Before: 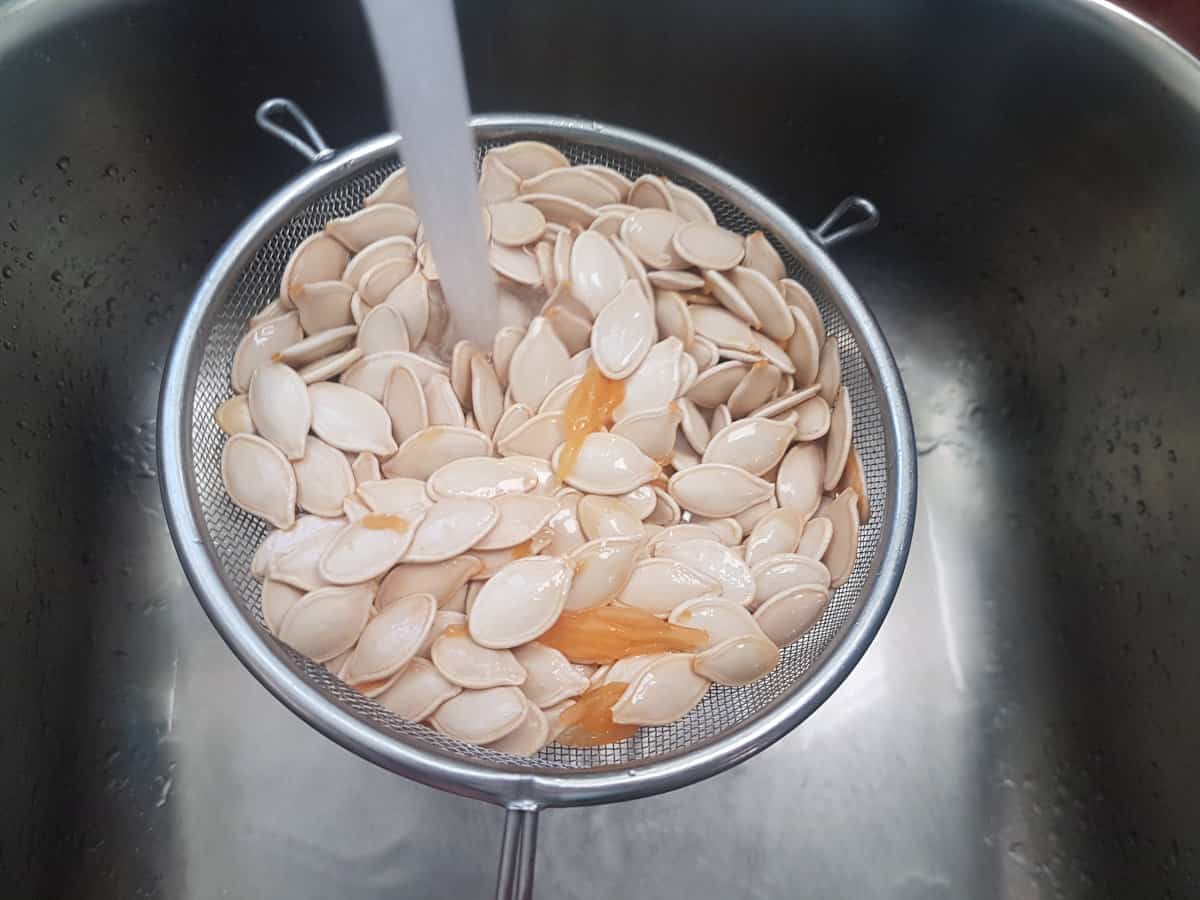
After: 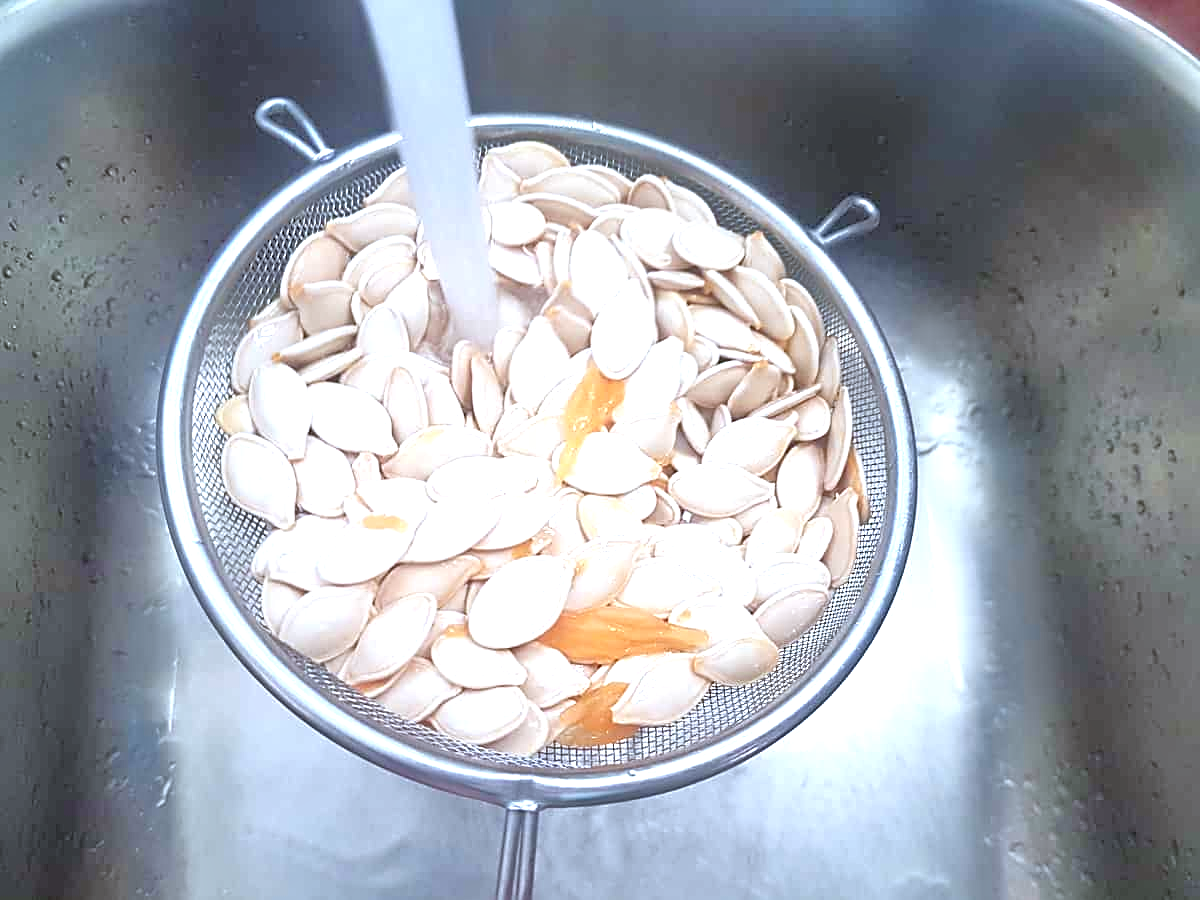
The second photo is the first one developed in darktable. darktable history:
white balance: red 0.924, blue 1.095
sharpen: on, module defaults
exposure: exposure 1 EV, compensate highlight preservation false
tone equalizer: -7 EV 0.15 EV, -6 EV 0.6 EV, -5 EV 1.15 EV, -4 EV 1.33 EV, -3 EV 1.15 EV, -2 EV 0.6 EV, -1 EV 0.15 EV, mask exposure compensation -0.5 EV
